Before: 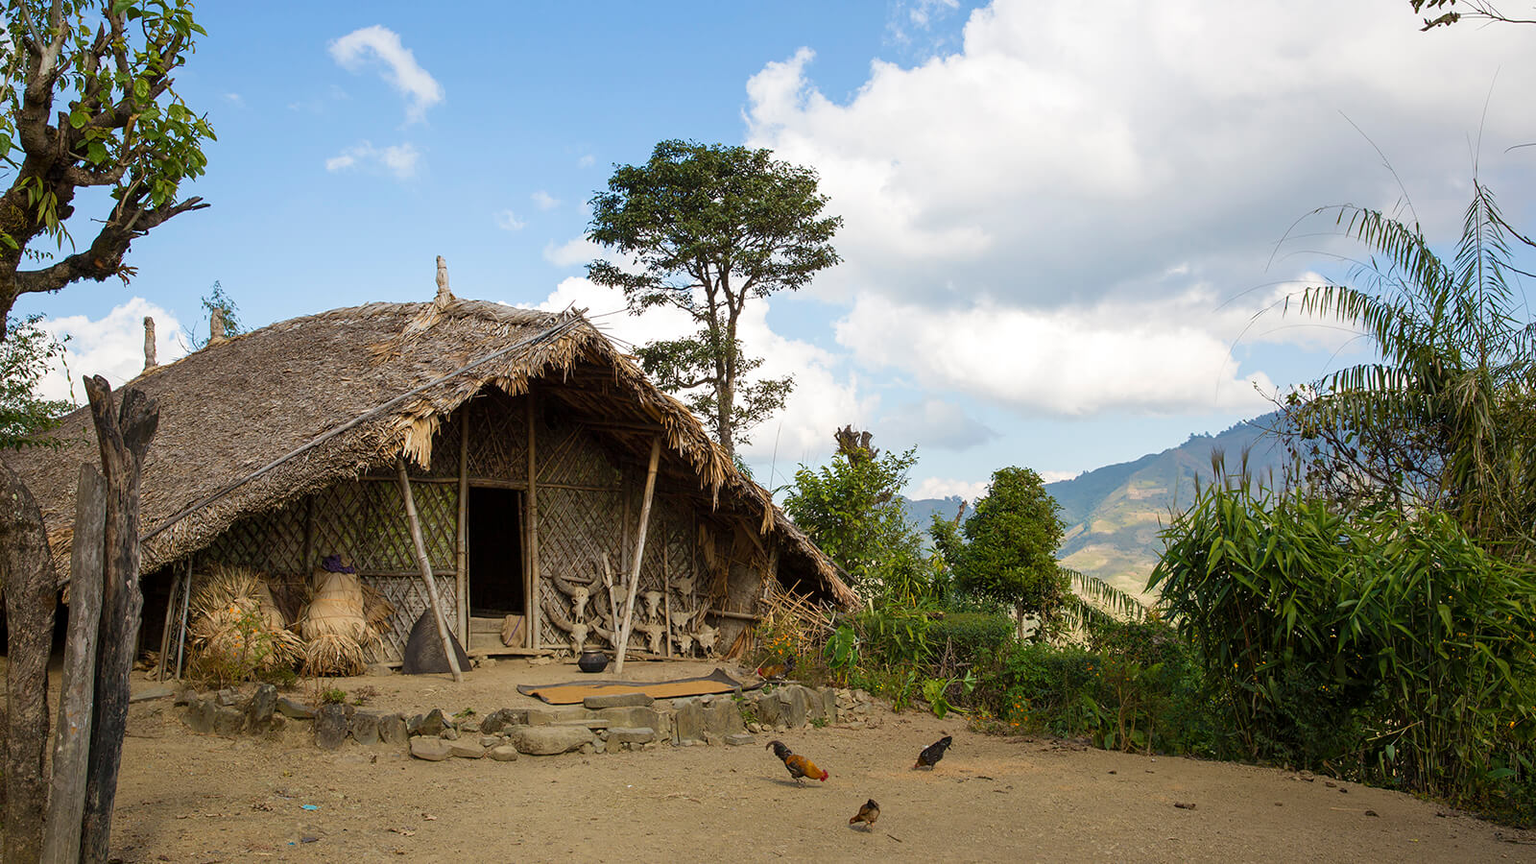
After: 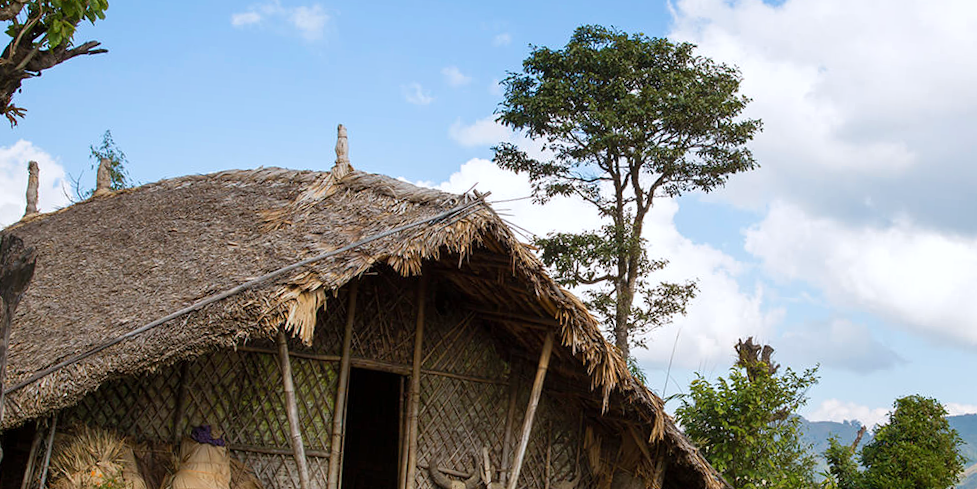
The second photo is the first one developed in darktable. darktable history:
crop and rotate: angle -4.99°, left 2.122%, top 6.945%, right 27.566%, bottom 30.519%
color correction: highlights a* -0.137, highlights b* -5.91, shadows a* -0.137, shadows b* -0.137
